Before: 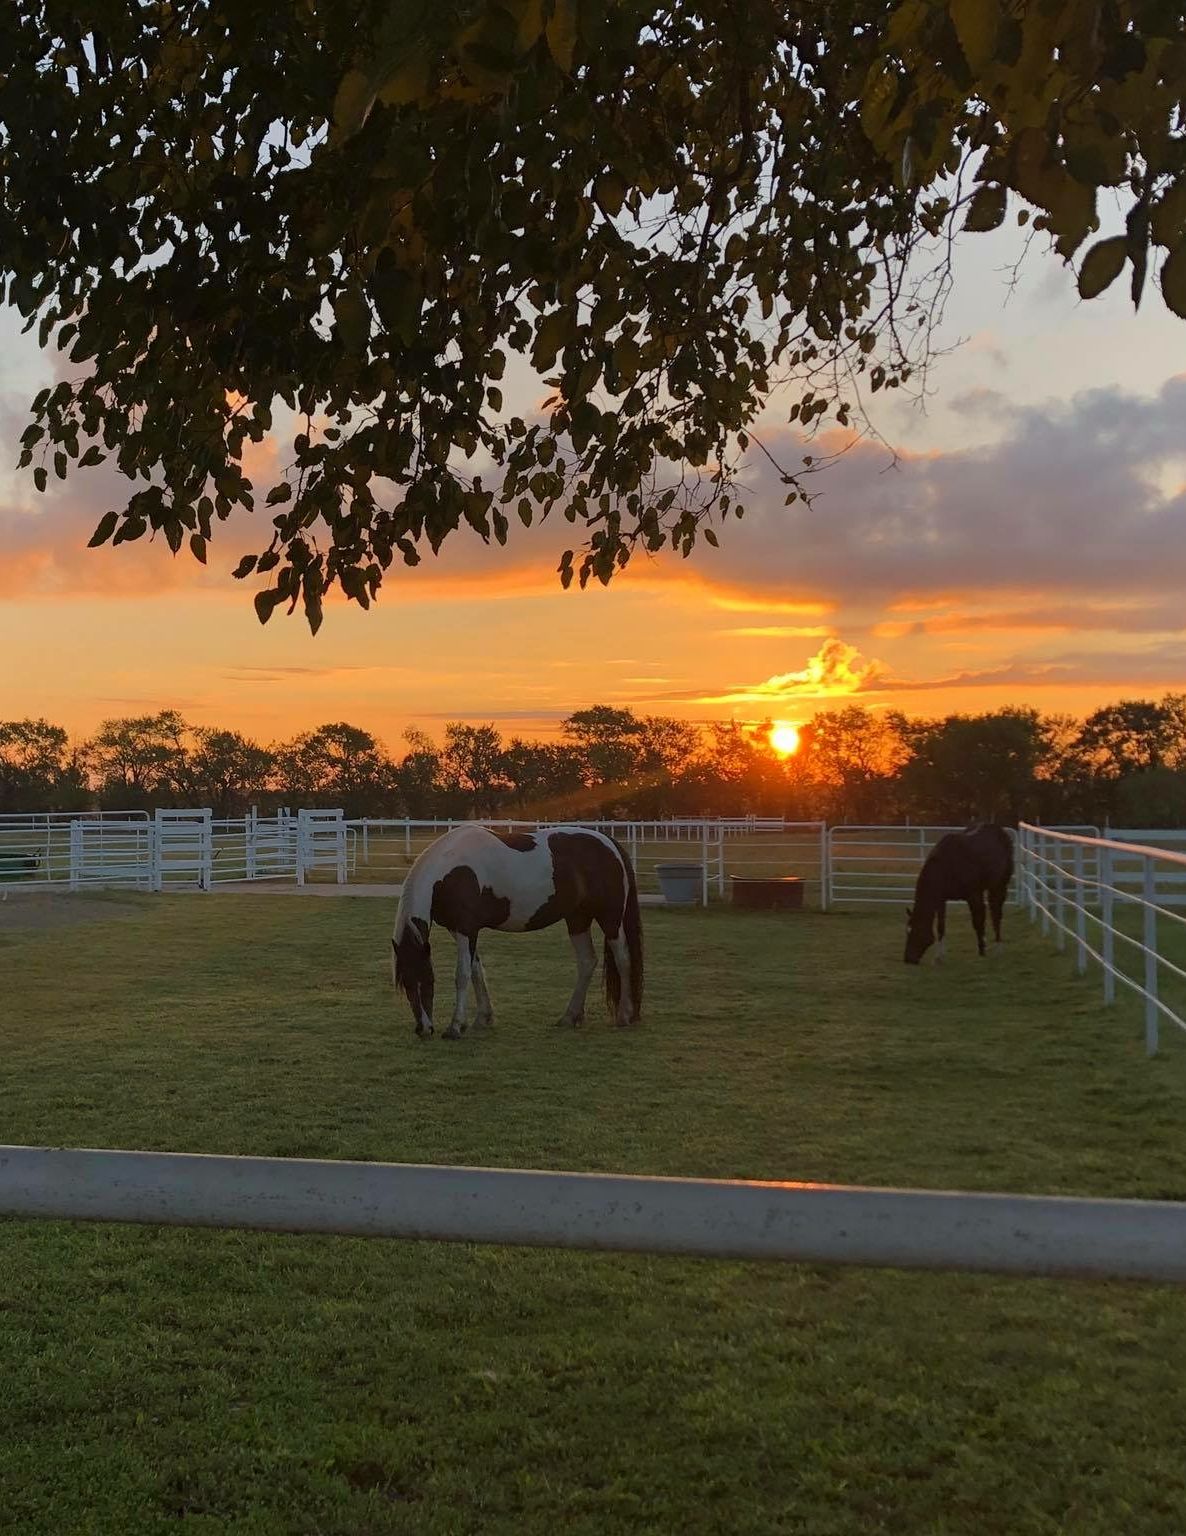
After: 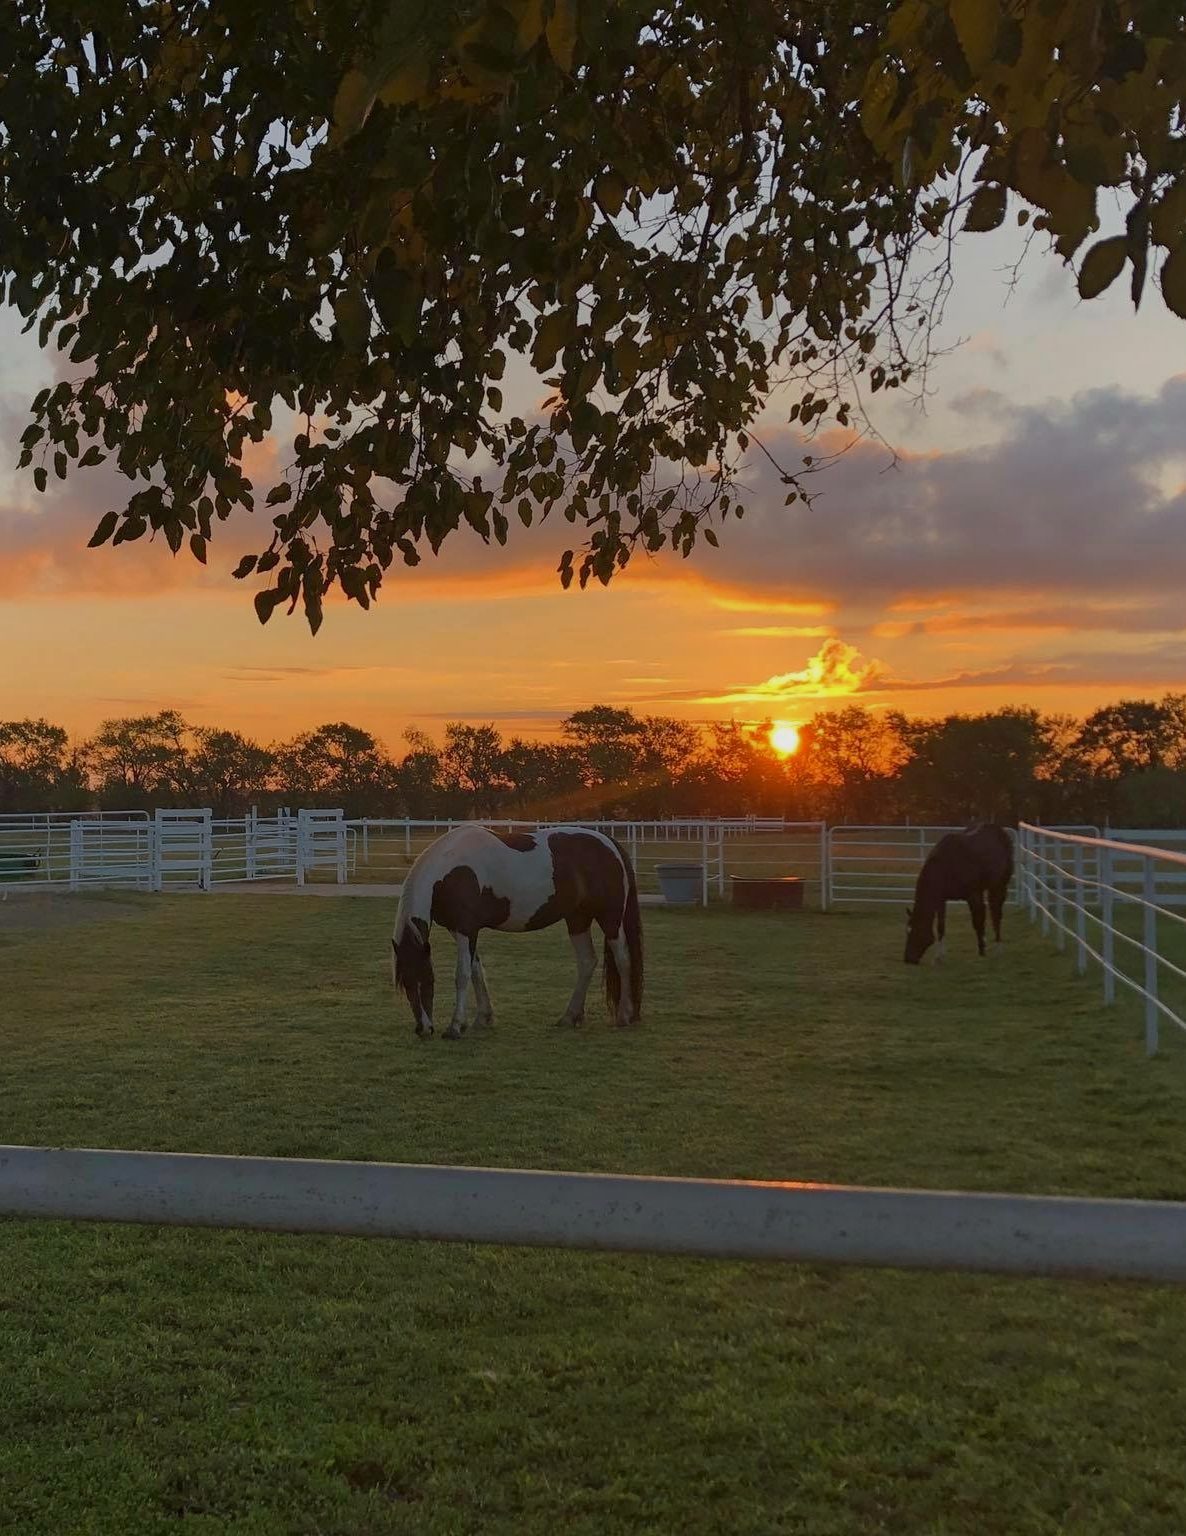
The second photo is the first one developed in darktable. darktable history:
tone equalizer: -8 EV 0.264 EV, -7 EV 0.434 EV, -6 EV 0.388 EV, -5 EV 0.27 EV, -3 EV -0.283 EV, -2 EV -0.422 EV, -1 EV -0.435 EV, +0 EV -0.259 EV
